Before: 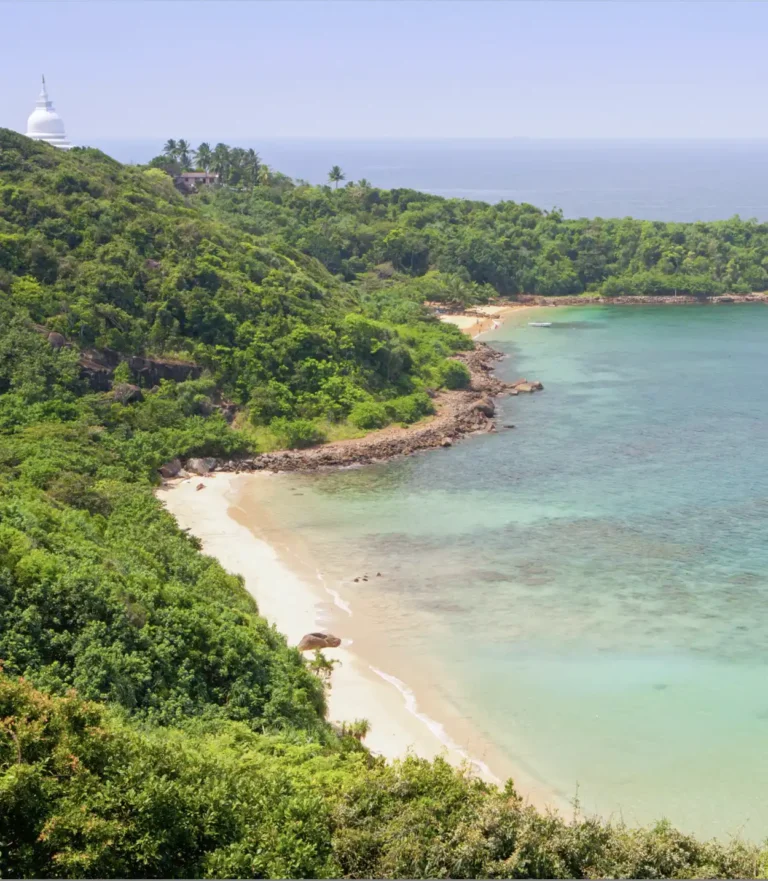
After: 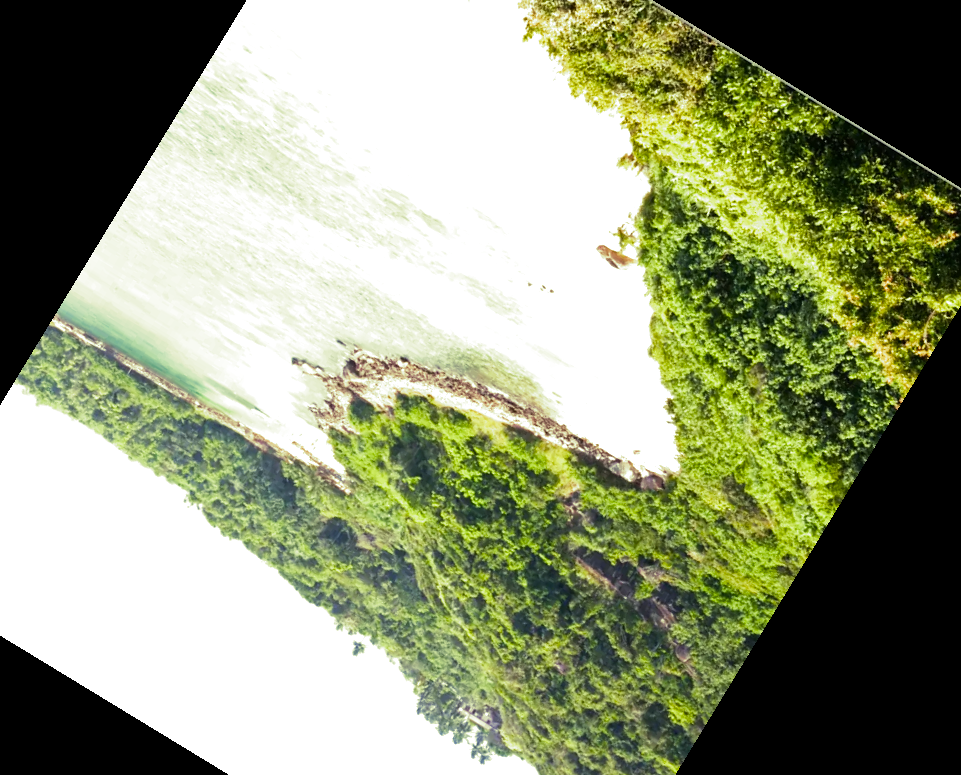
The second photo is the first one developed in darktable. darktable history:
color balance rgb: perceptual saturation grading › global saturation 30%
exposure: exposure 0.566 EV, compensate highlight preservation false
split-toning: shadows › hue 290.82°, shadows › saturation 0.34, highlights › saturation 0.38, balance 0, compress 50%
tone equalizer: -8 EV -0.75 EV, -7 EV -0.7 EV, -6 EV -0.6 EV, -5 EV -0.4 EV, -3 EV 0.4 EV, -2 EV 0.6 EV, -1 EV 0.7 EV, +0 EV 0.75 EV, edges refinement/feathering 500, mask exposure compensation -1.57 EV, preserve details no
crop and rotate: angle 148.68°, left 9.111%, top 15.603%, right 4.588%, bottom 17.041%
